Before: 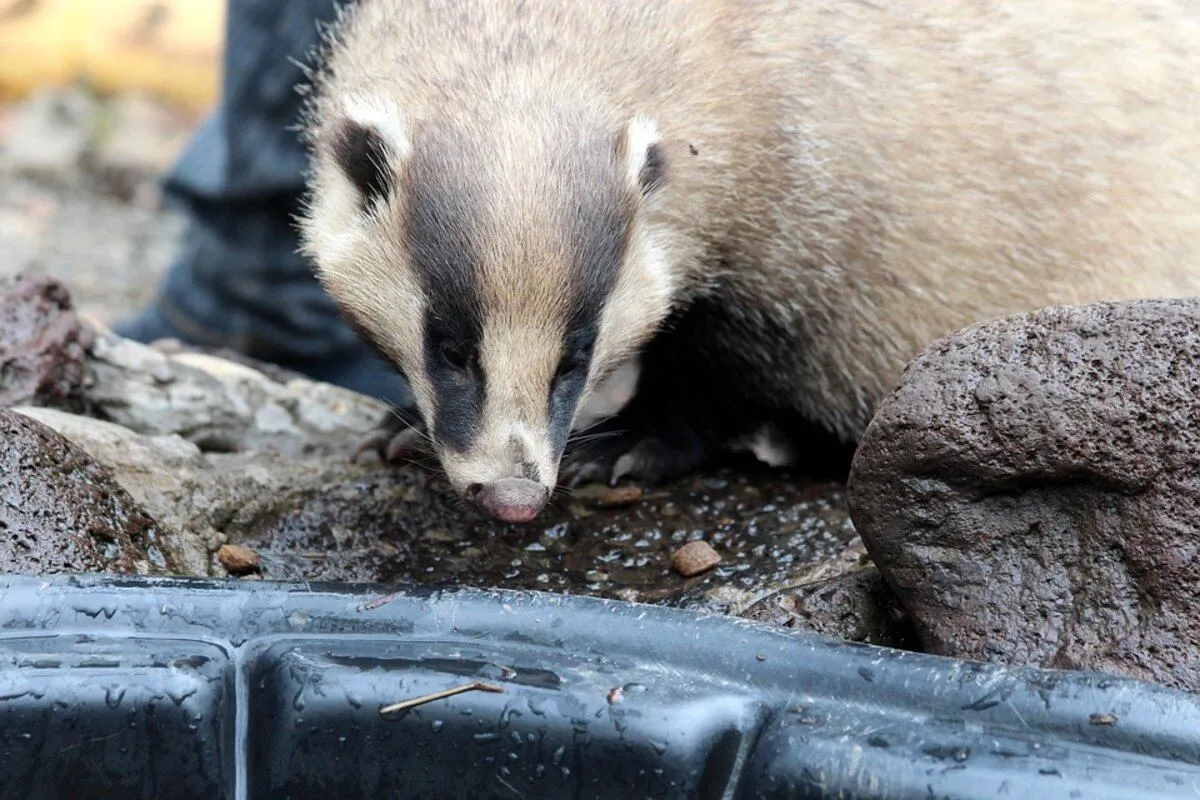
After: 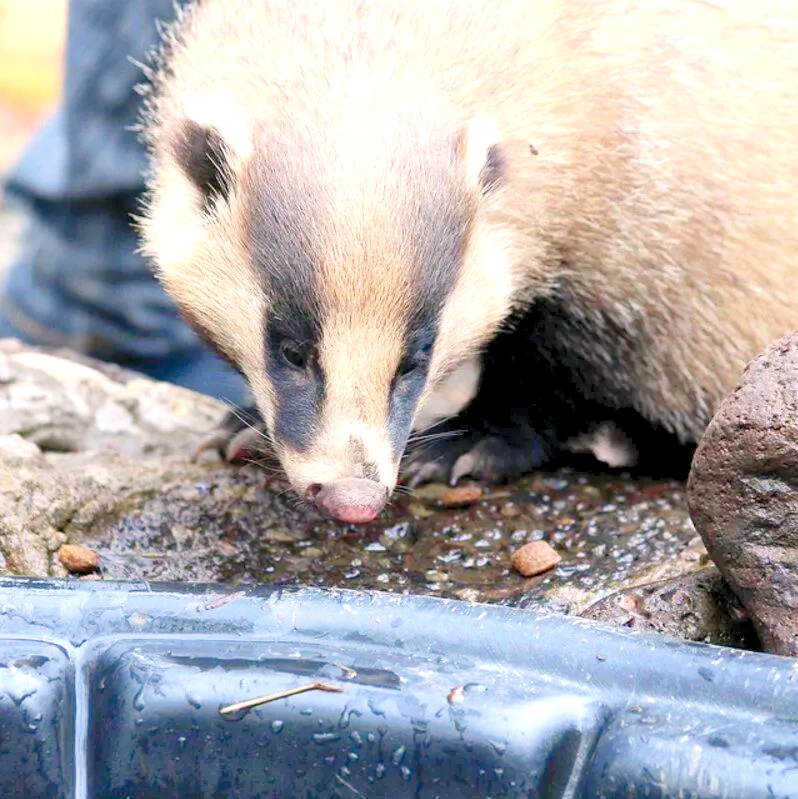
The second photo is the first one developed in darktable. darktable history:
levels: levels [0.008, 0.318, 0.836]
color correction: highlights a* 5.94, highlights b* 4.76
crop and rotate: left 13.361%, right 20.056%
